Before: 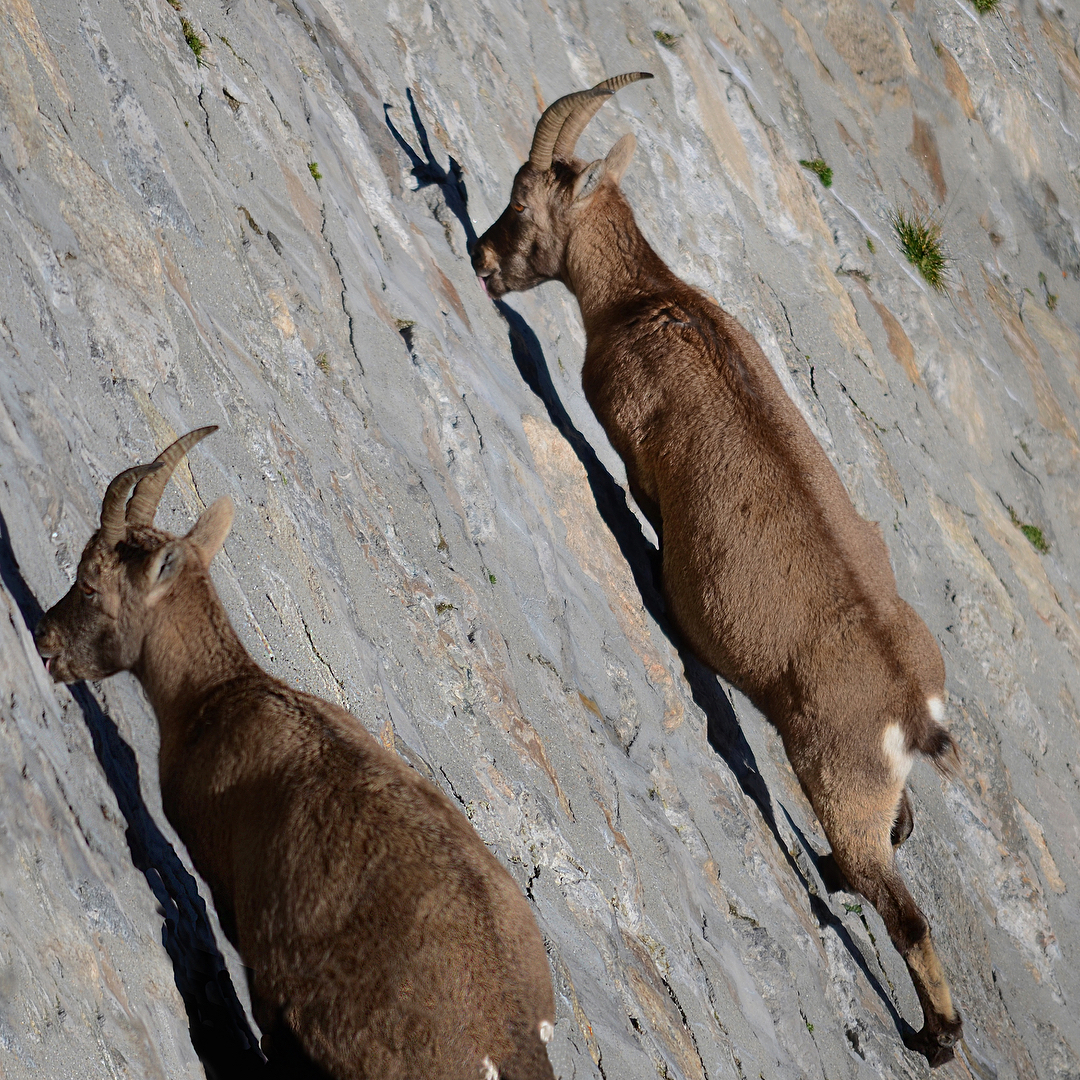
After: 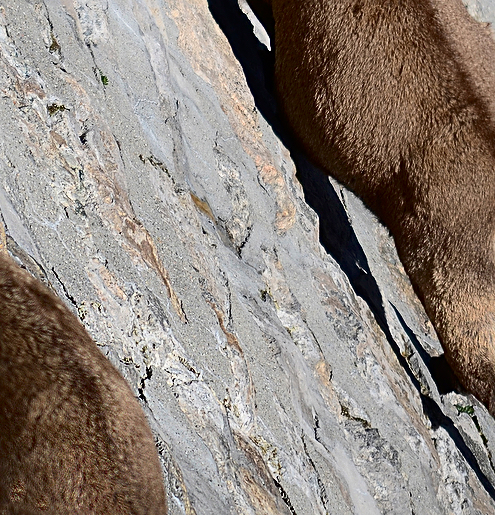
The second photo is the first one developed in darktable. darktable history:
crop: left 35.956%, top 46.206%, right 18.163%, bottom 6.024%
sharpen: on, module defaults
contrast brightness saturation: contrast 0.287
